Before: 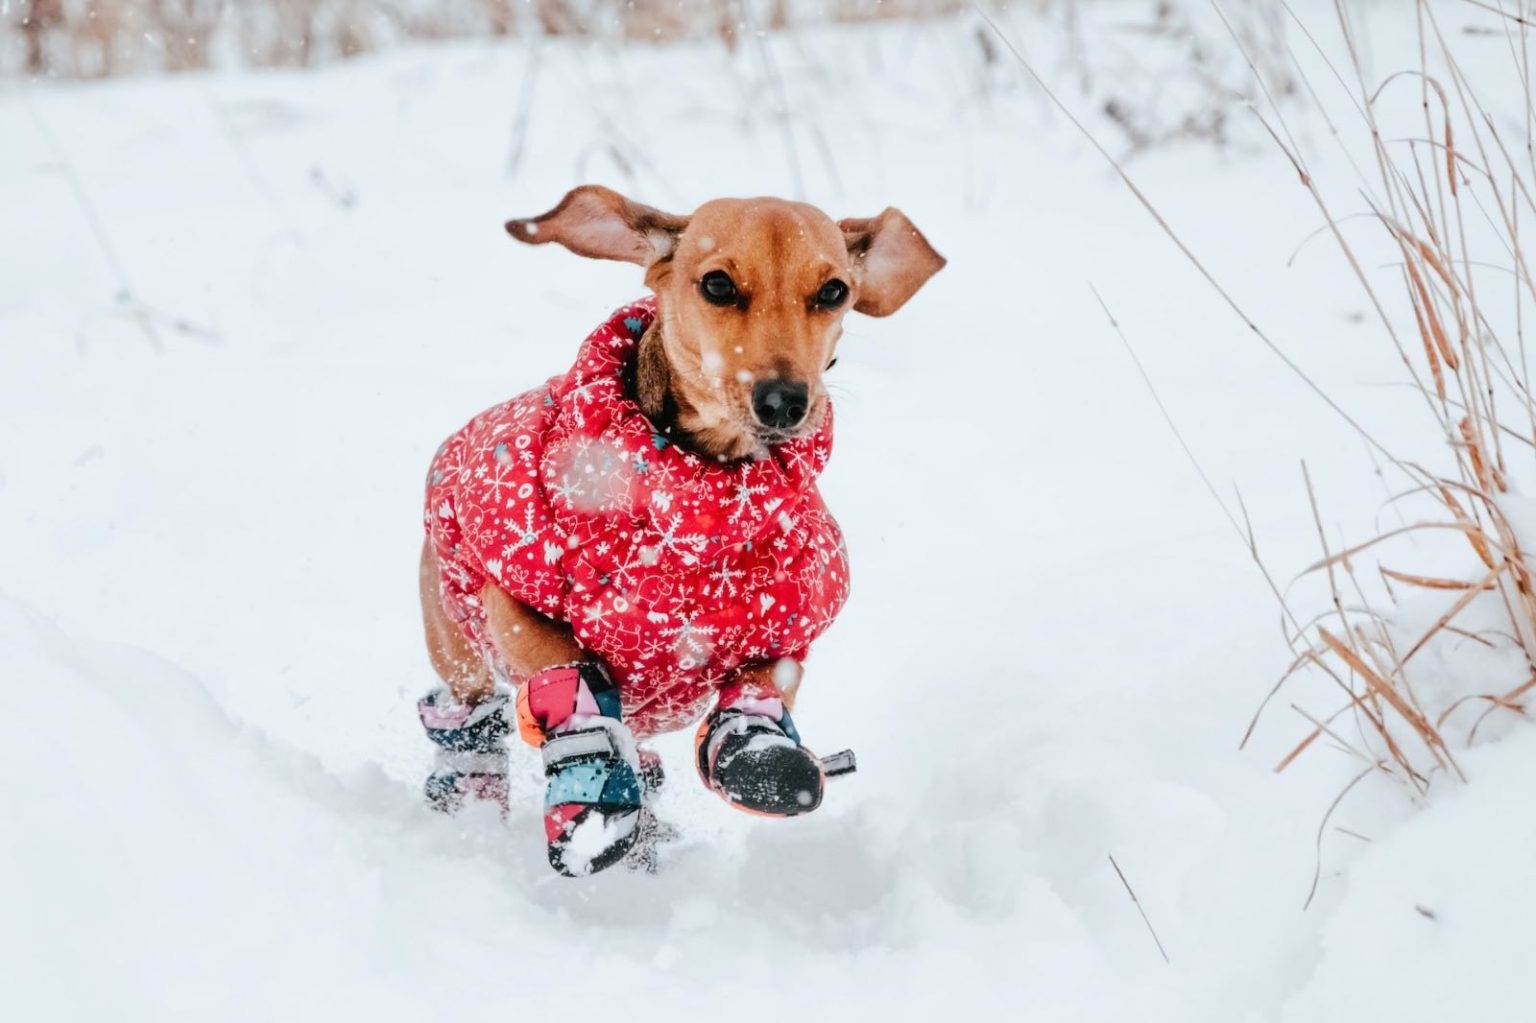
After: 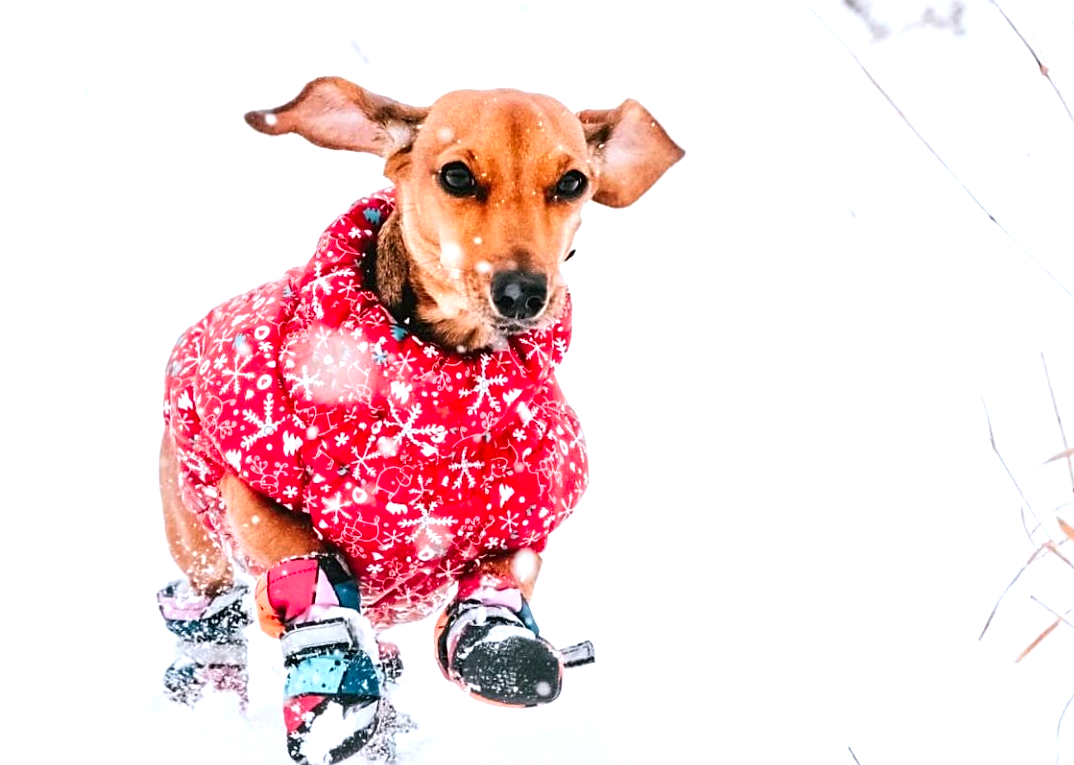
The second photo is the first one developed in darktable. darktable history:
sharpen: on, module defaults
exposure: black level correction 0, exposure 0.7 EV, compensate exposure bias true, compensate highlight preservation false
contrast brightness saturation: contrast 0.04, saturation 0.16
white balance: red 1.009, blue 1.027
crop and rotate: left 17.046%, top 10.659%, right 12.989%, bottom 14.553%
